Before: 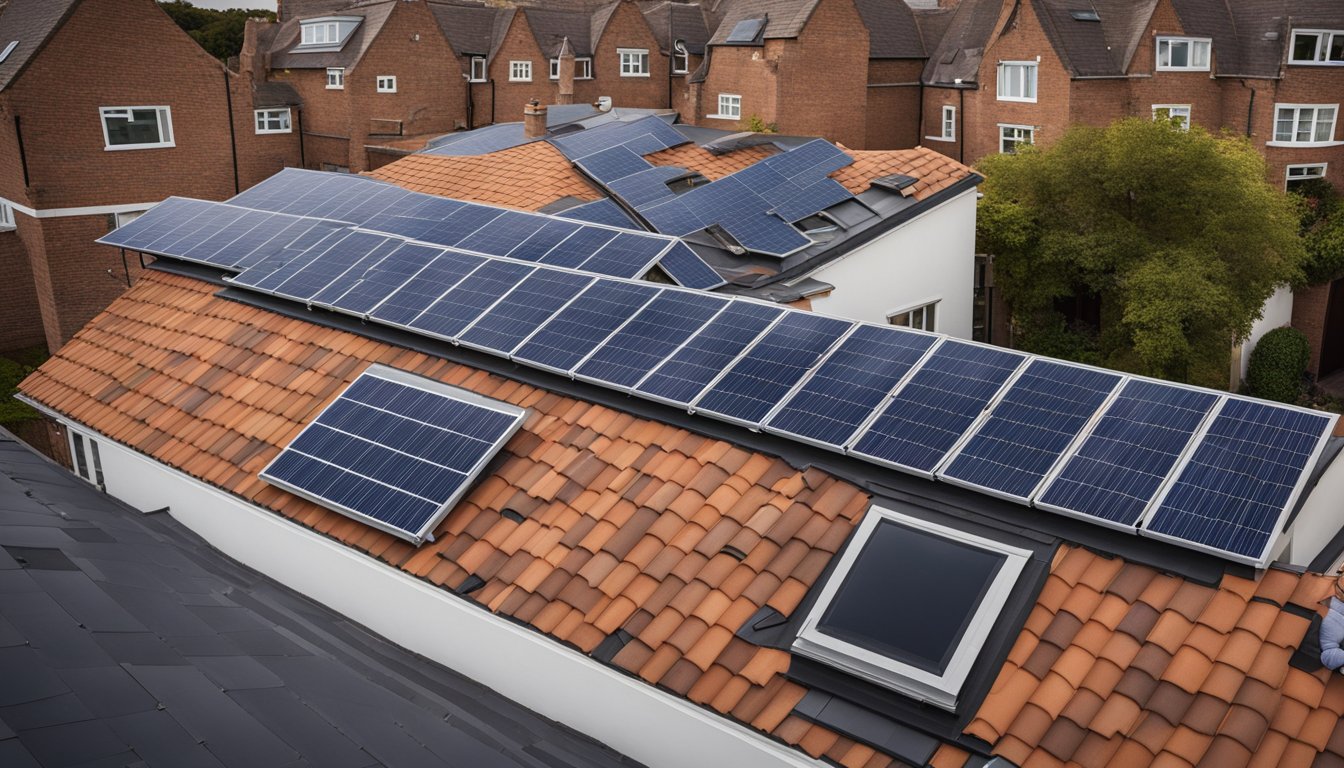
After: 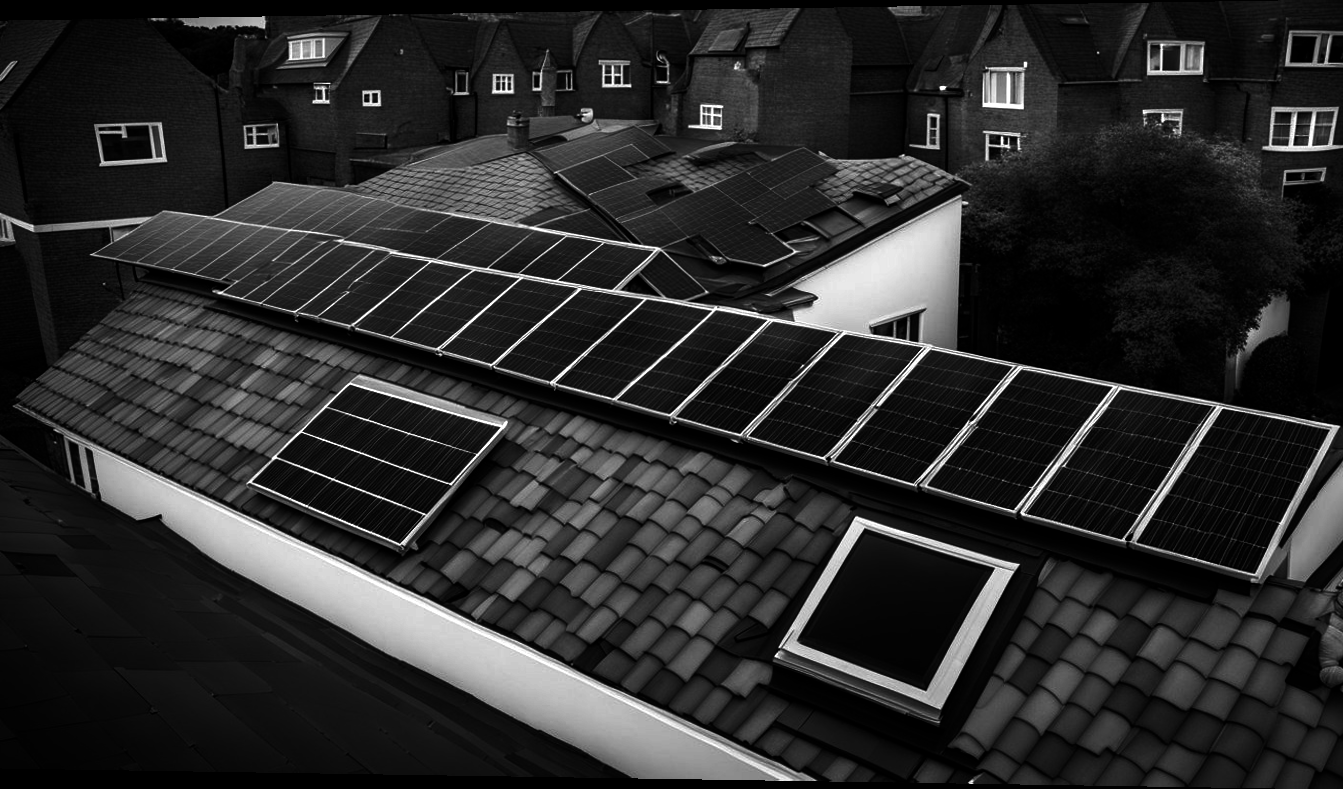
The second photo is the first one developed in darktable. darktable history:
rotate and perspective: lens shift (horizontal) -0.055, automatic cropping off
contrast brightness saturation: contrast 0.02, brightness -1, saturation -1
exposure: exposure 0.515 EV, compensate highlight preservation false
